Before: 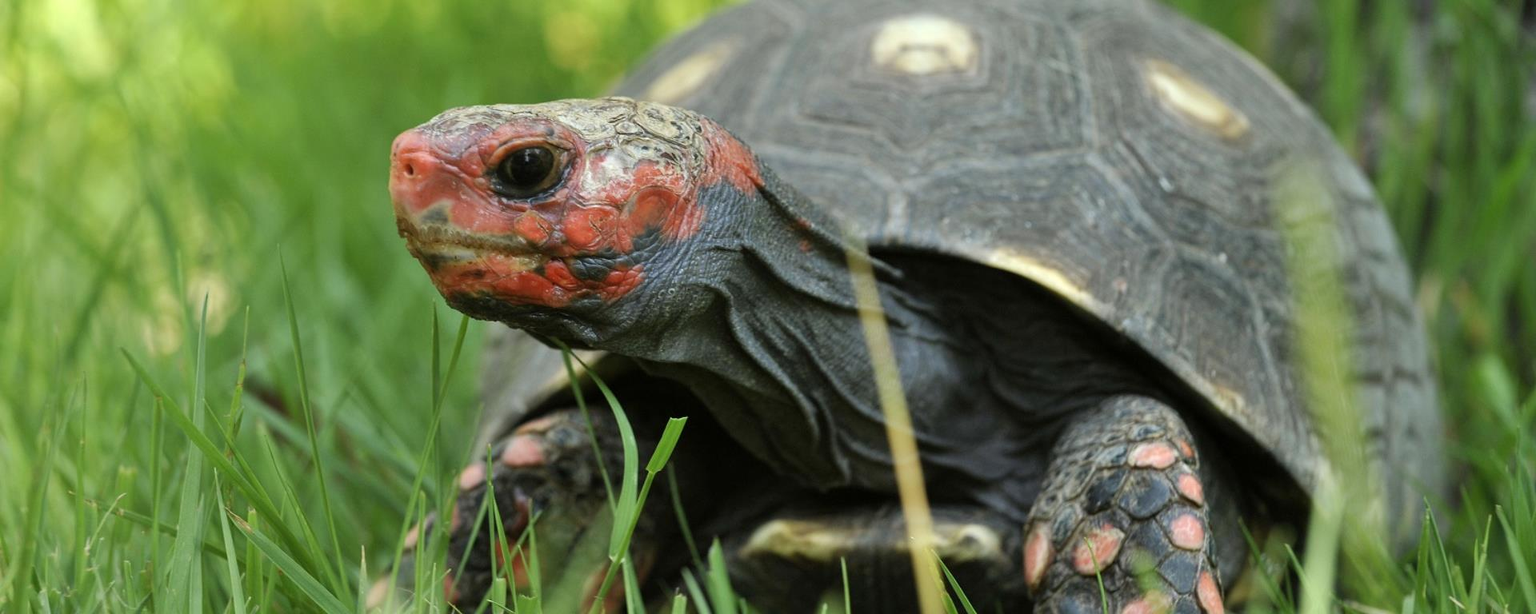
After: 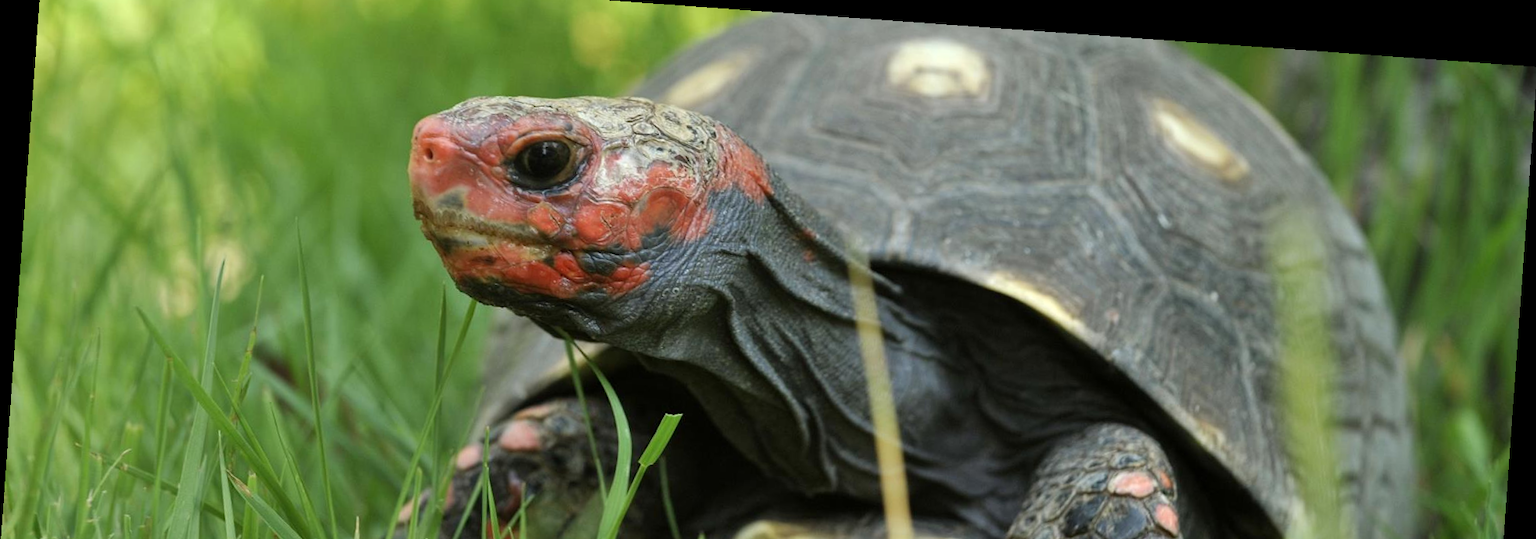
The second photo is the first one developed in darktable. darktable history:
tone equalizer: on, module defaults
rotate and perspective: rotation 4.1°, automatic cropping off
crop: top 5.667%, bottom 17.637%
